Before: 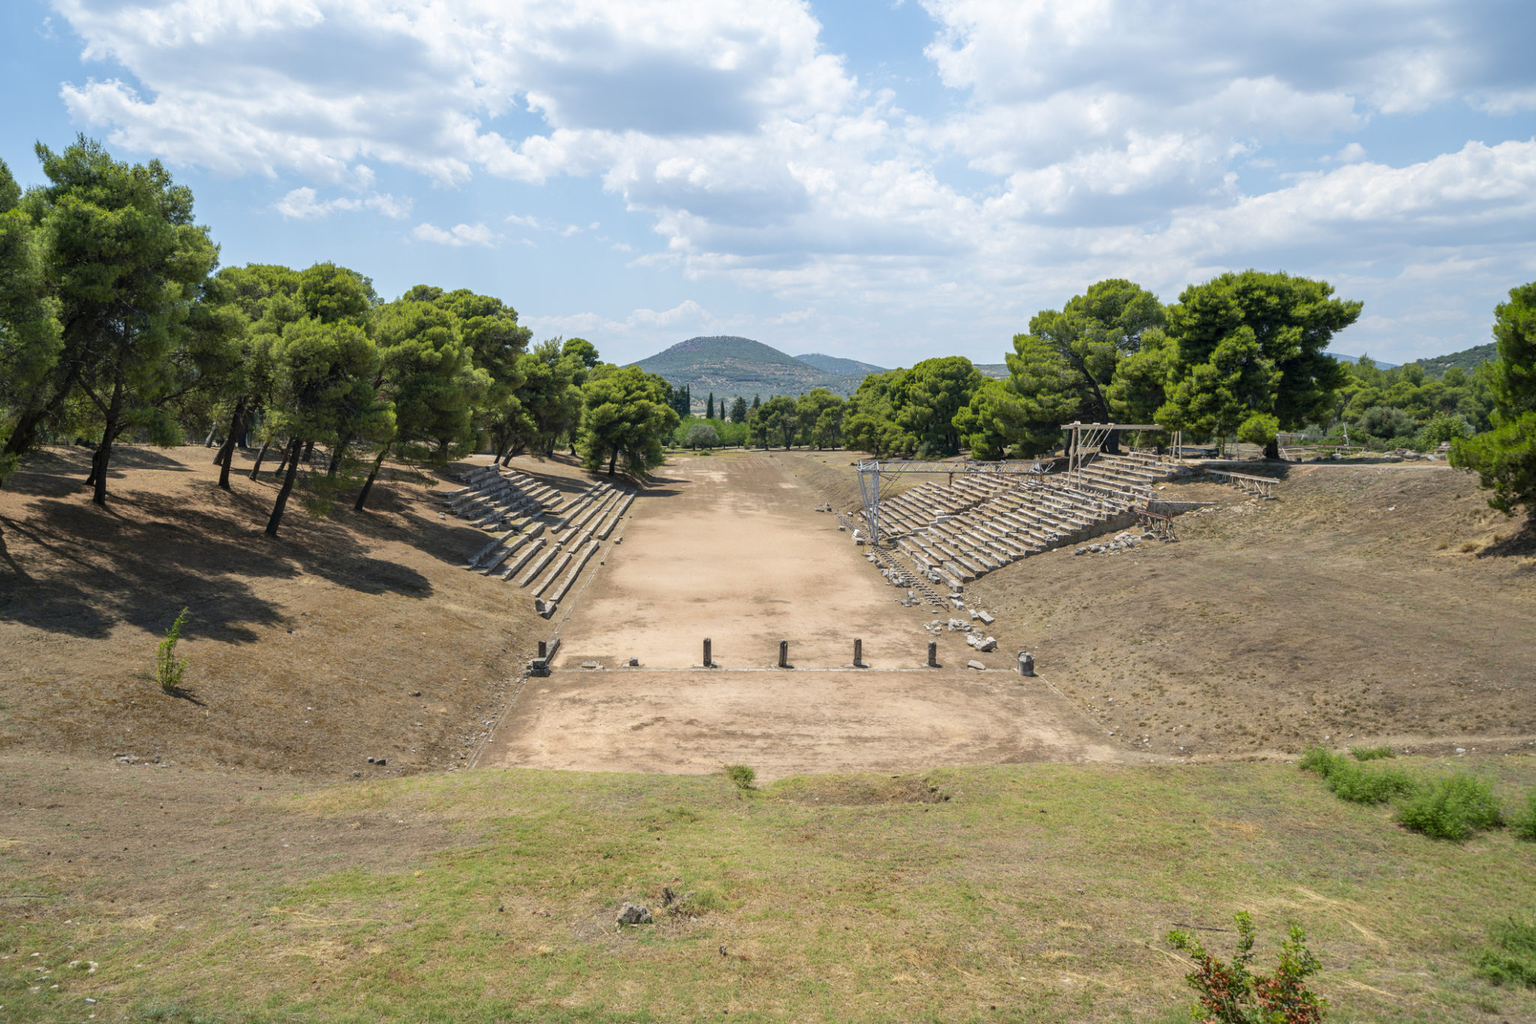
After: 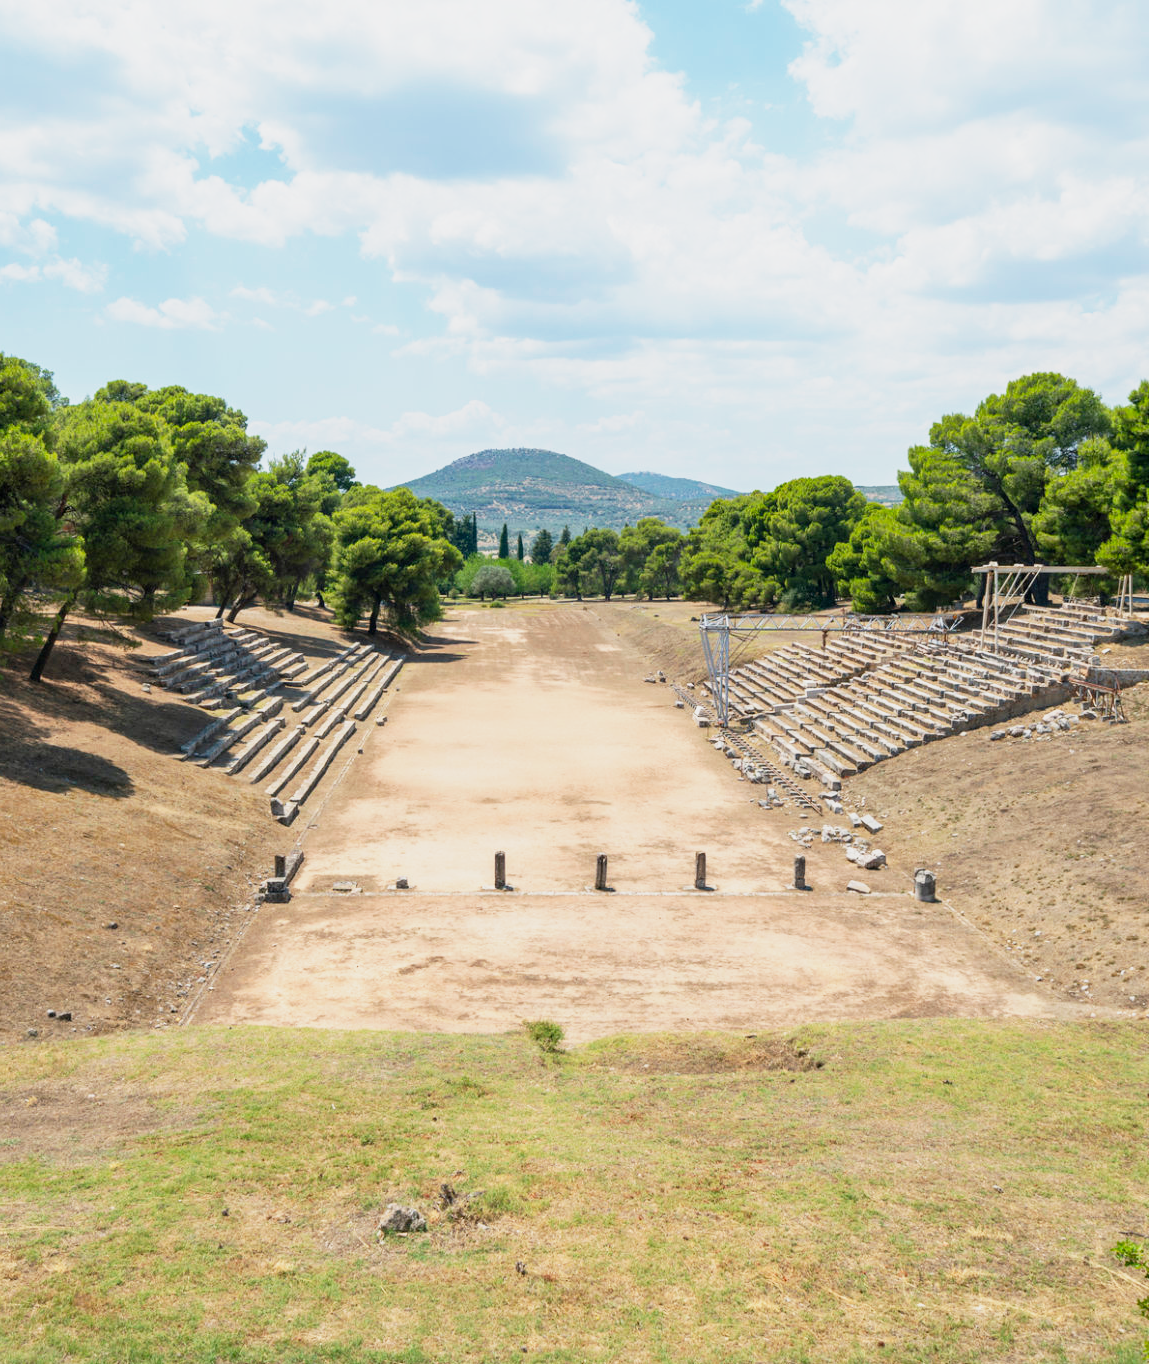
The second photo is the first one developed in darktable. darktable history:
crop: left 21.674%, right 22.086%
base curve: curves: ch0 [(0, 0) (0.088, 0.125) (0.176, 0.251) (0.354, 0.501) (0.613, 0.749) (1, 0.877)], preserve colors none
